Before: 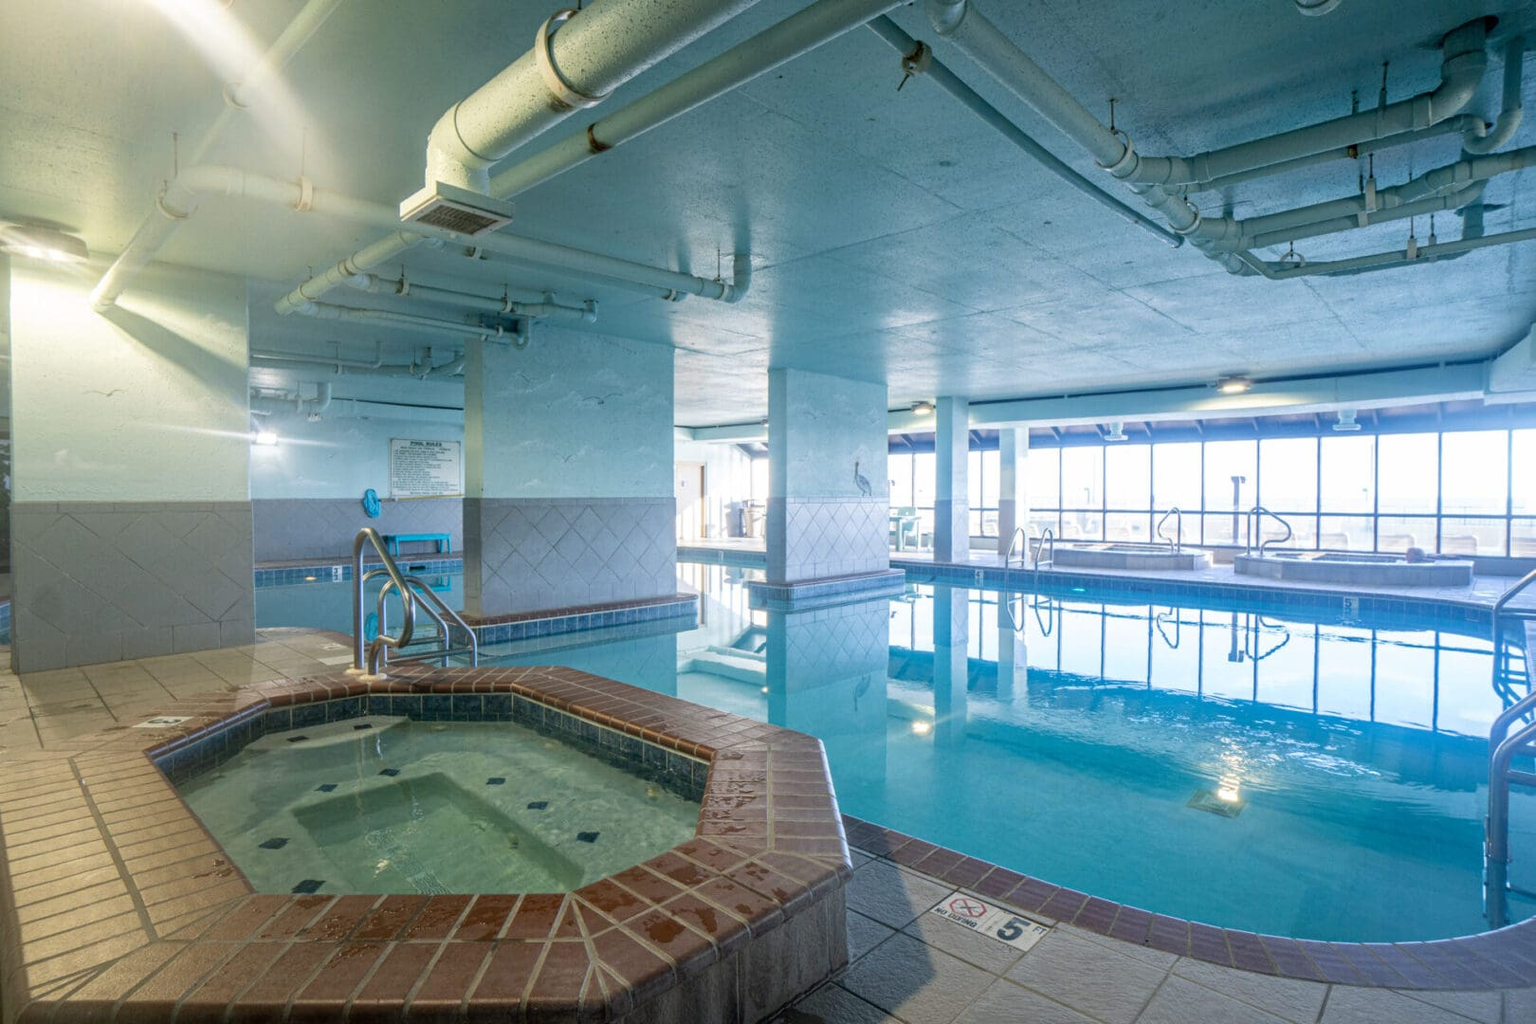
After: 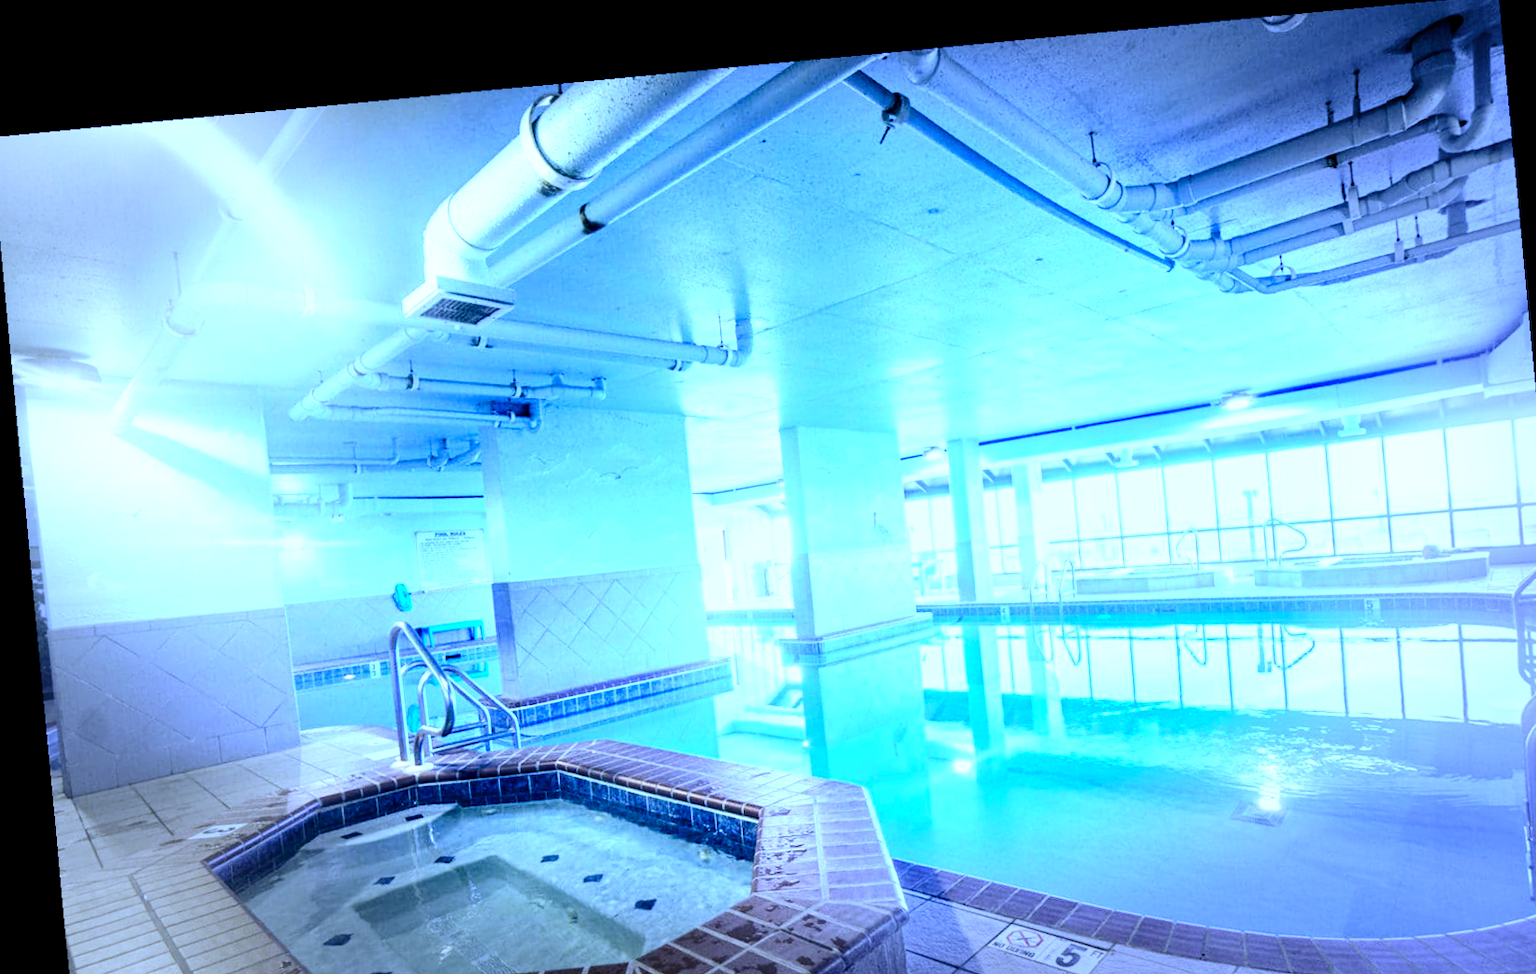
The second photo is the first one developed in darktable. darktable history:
color balance rgb: shadows lift › luminance -41.13%, shadows lift › chroma 14.13%, shadows lift › hue 260°, power › luminance -3.76%, power › chroma 0.56%, power › hue 40.37°, highlights gain › luminance 16.81%, highlights gain › chroma 2.94%, highlights gain › hue 260°, global offset › luminance -0.29%, global offset › chroma 0.31%, global offset › hue 260°, perceptual saturation grading › global saturation 20%, perceptual saturation grading › highlights -13.92%, perceptual saturation grading › shadows 50%
exposure: black level correction 0, exposure 1.125 EV, compensate exposure bias true, compensate highlight preservation false
rotate and perspective: rotation -5.2°, automatic cropping off
crop and rotate: angle 0.2°, left 0.275%, right 3.127%, bottom 14.18%
contrast brightness saturation: contrast 0.15, brightness 0.05
white balance: red 0.766, blue 1.537
tone equalizer: -8 EV -0.001 EV, -7 EV 0.001 EV, -6 EV -0.002 EV, -5 EV -0.003 EV, -4 EV -0.062 EV, -3 EV -0.222 EV, -2 EV -0.267 EV, -1 EV 0.105 EV, +0 EV 0.303 EV
vignetting: fall-off start 66.7%, fall-off radius 39.74%, brightness -0.576, saturation -0.258, automatic ratio true, width/height ratio 0.671, dithering 16-bit output
